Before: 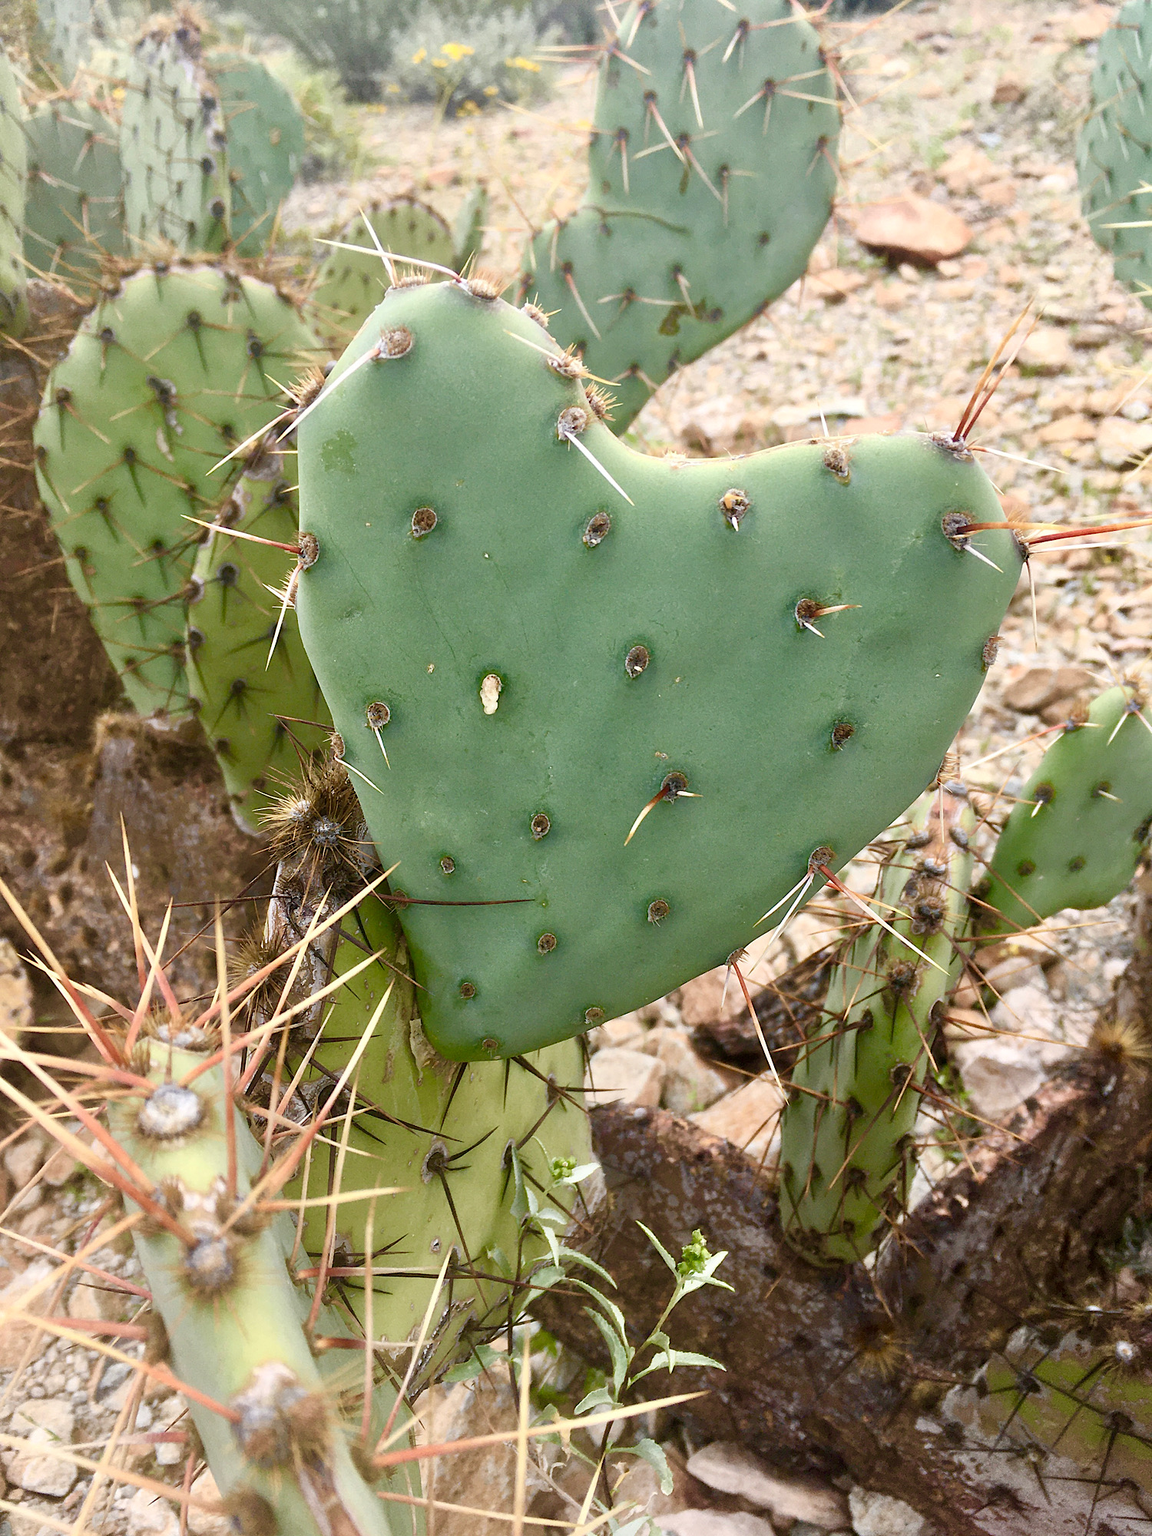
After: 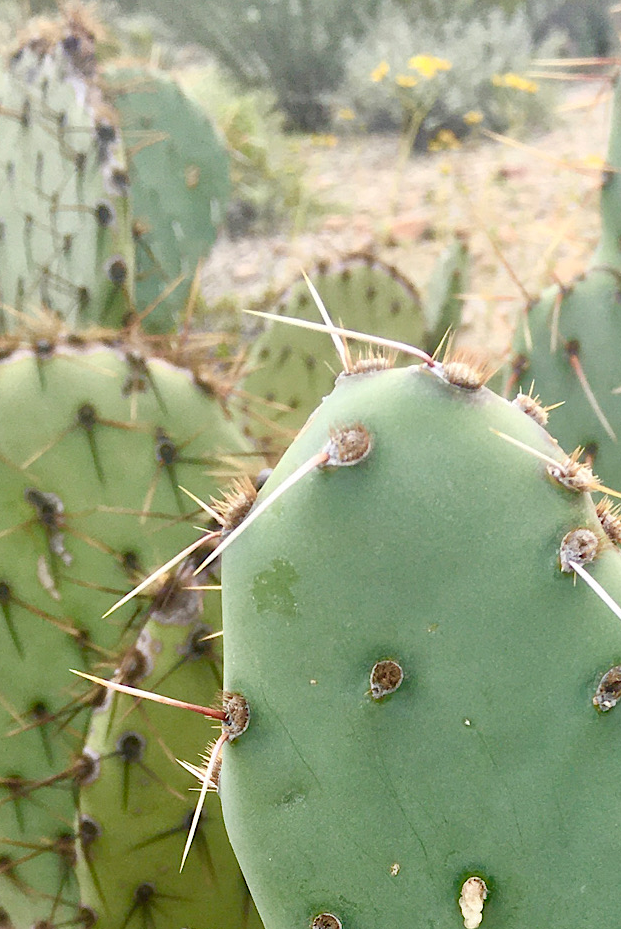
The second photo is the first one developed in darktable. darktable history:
crop and rotate: left 11.116%, top 0.069%, right 47.447%, bottom 53.448%
